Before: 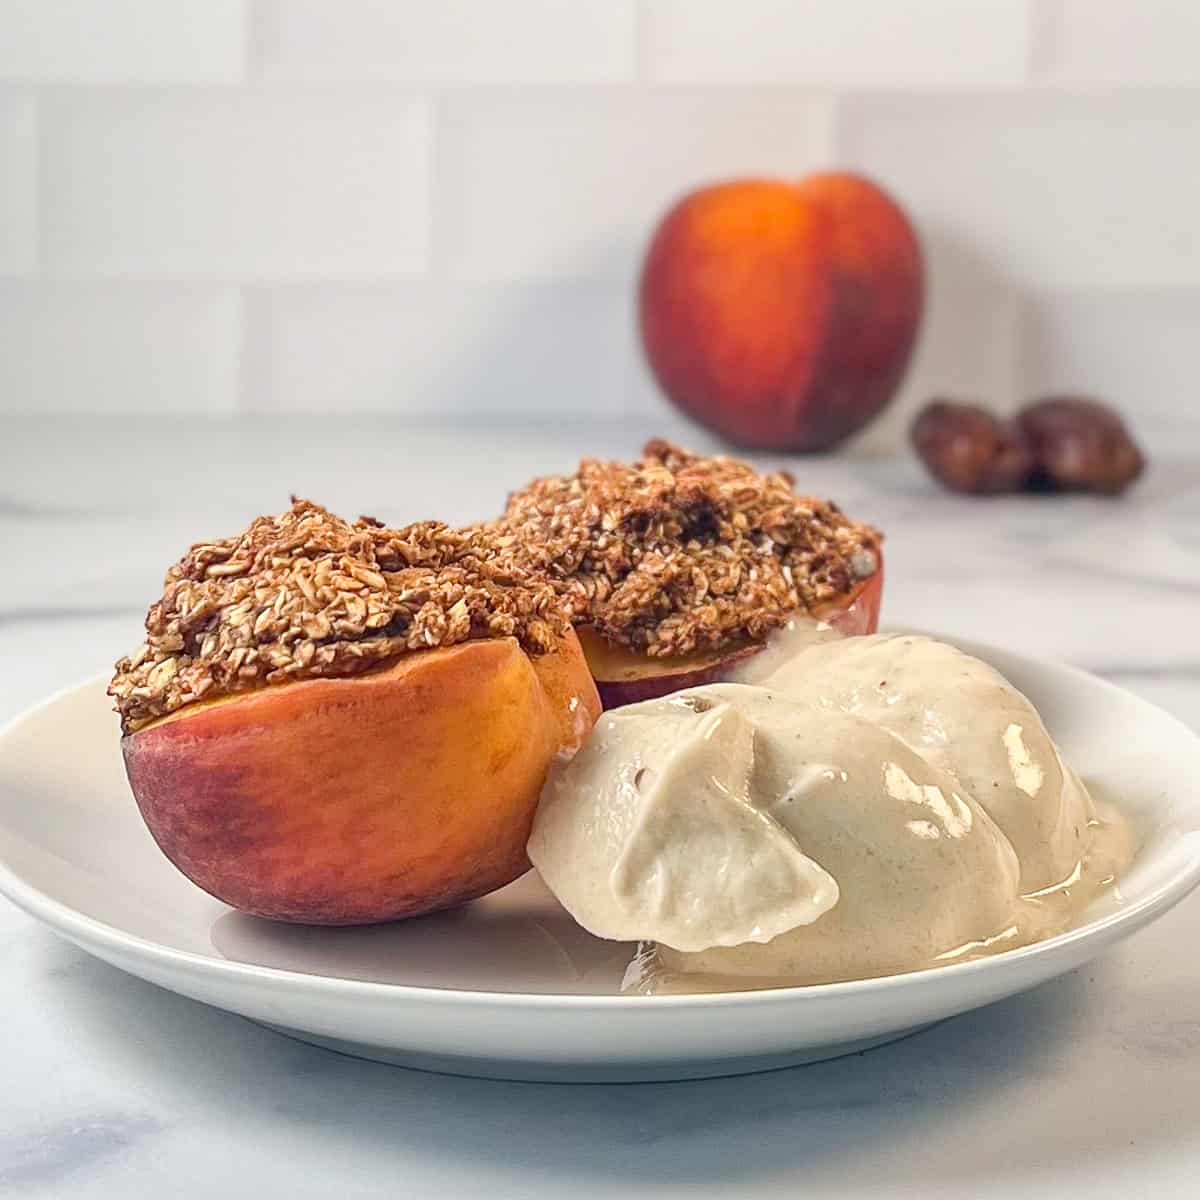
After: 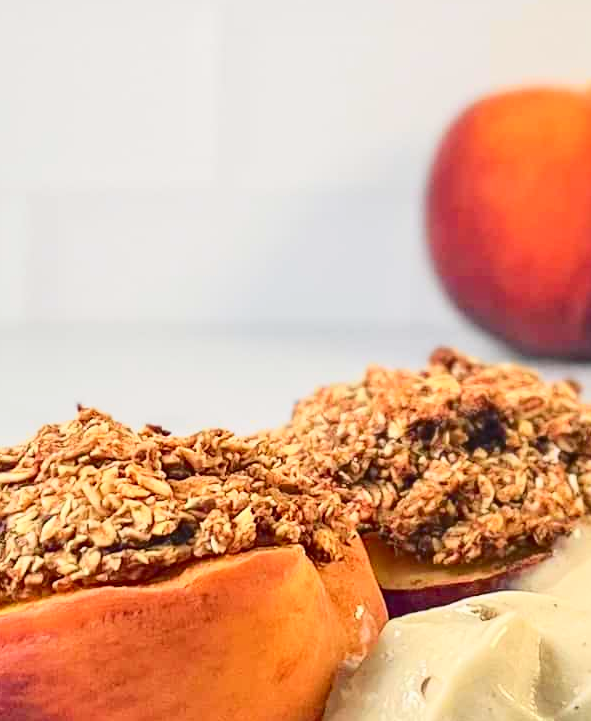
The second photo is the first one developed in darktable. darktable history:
crop: left 17.835%, top 7.675%, right 32.881%, bottom 32.213%
tone curve: curves: ch0 [(0, 0.028) (0.037, 0.05) (0.123, 0.114) (0.19, 0.176) (0.269, 0.27) (0.48, 0.57) (0.595, 0.695) (0.718, 0.823) (0.855, 0.913) (1, 0.982)]; ch1 [(0, 0) (0.243, 0.245) (0.422, 0.415) (0.493, 0.495) (0.508, 0.506) (0.536, 0.538) (0.569, 0.58) (0.611, 0.644) (0.769, 0.807) (1, 1)]; ch2 [(0, 0) (0.249, 0.216) (0.349, 0.321) (0.424, 0.442) (0.476, 0.483) (0.498, 0.499) (0.517, 0.519) (0.532, 0.547) (0.569, 0.608) (0.614, 0.661) (0.706, 0.75) (0.808, 0.809) (0.991, 0.968)], color space Lab, independent channels, preserve colors none
